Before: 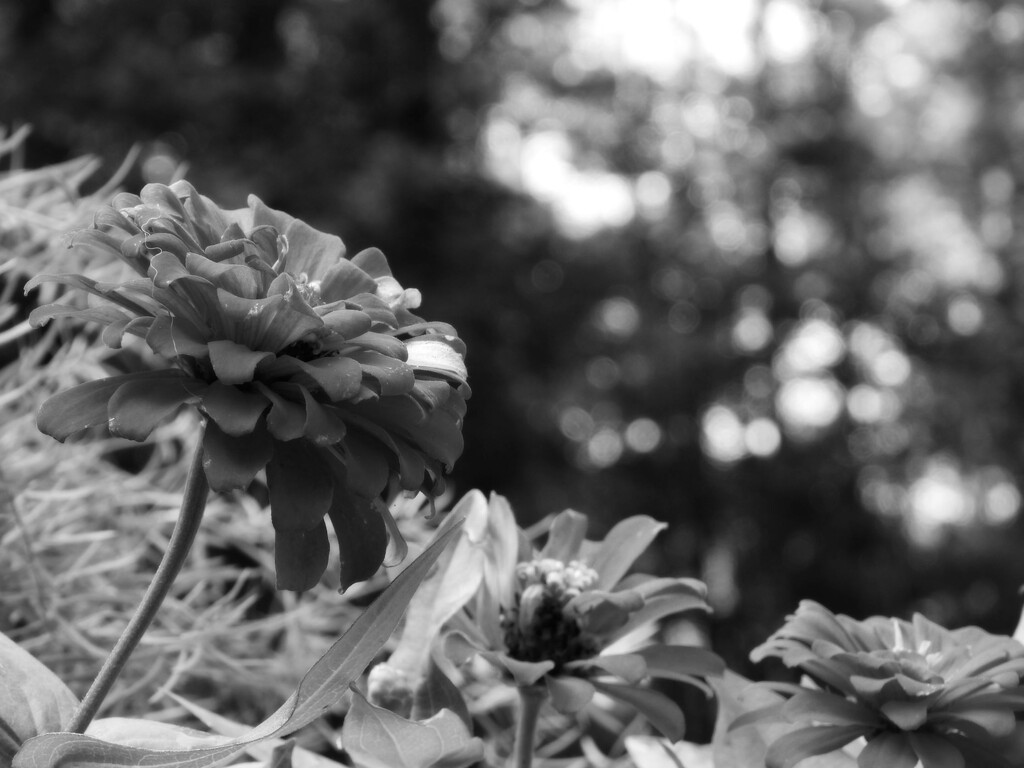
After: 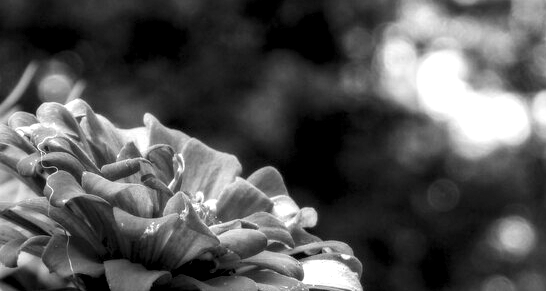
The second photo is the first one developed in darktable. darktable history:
crop: left 10.161%, top 10.675%, right 36.484%, bottom 51.386%
local contrast: highlights 19%, detail 188%
